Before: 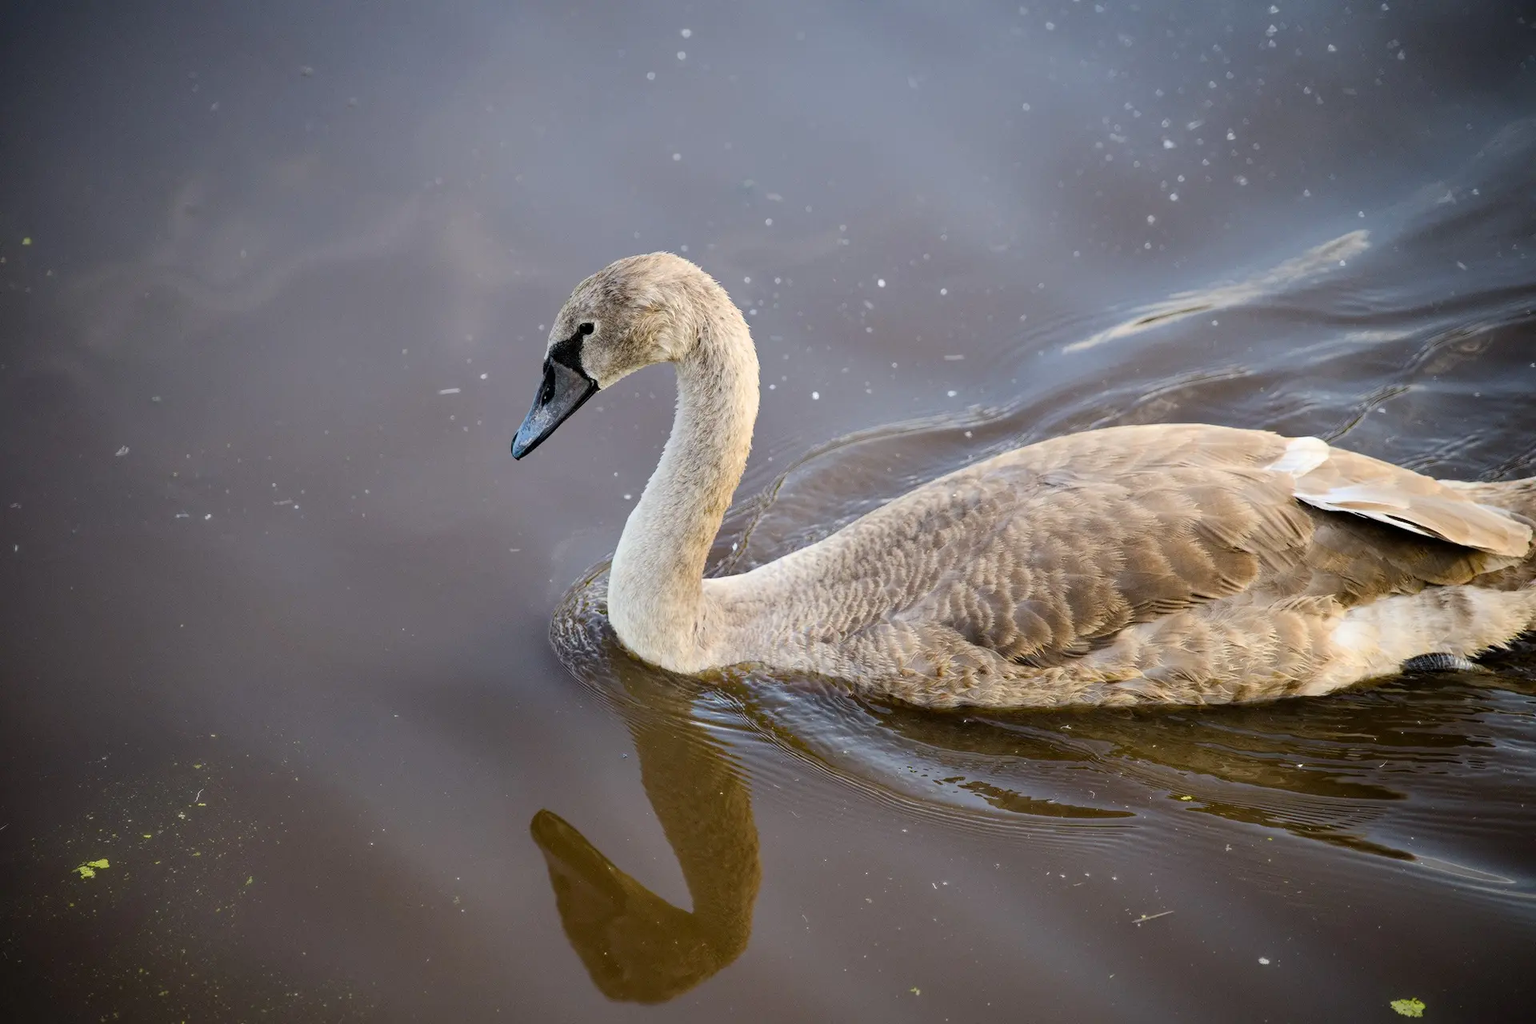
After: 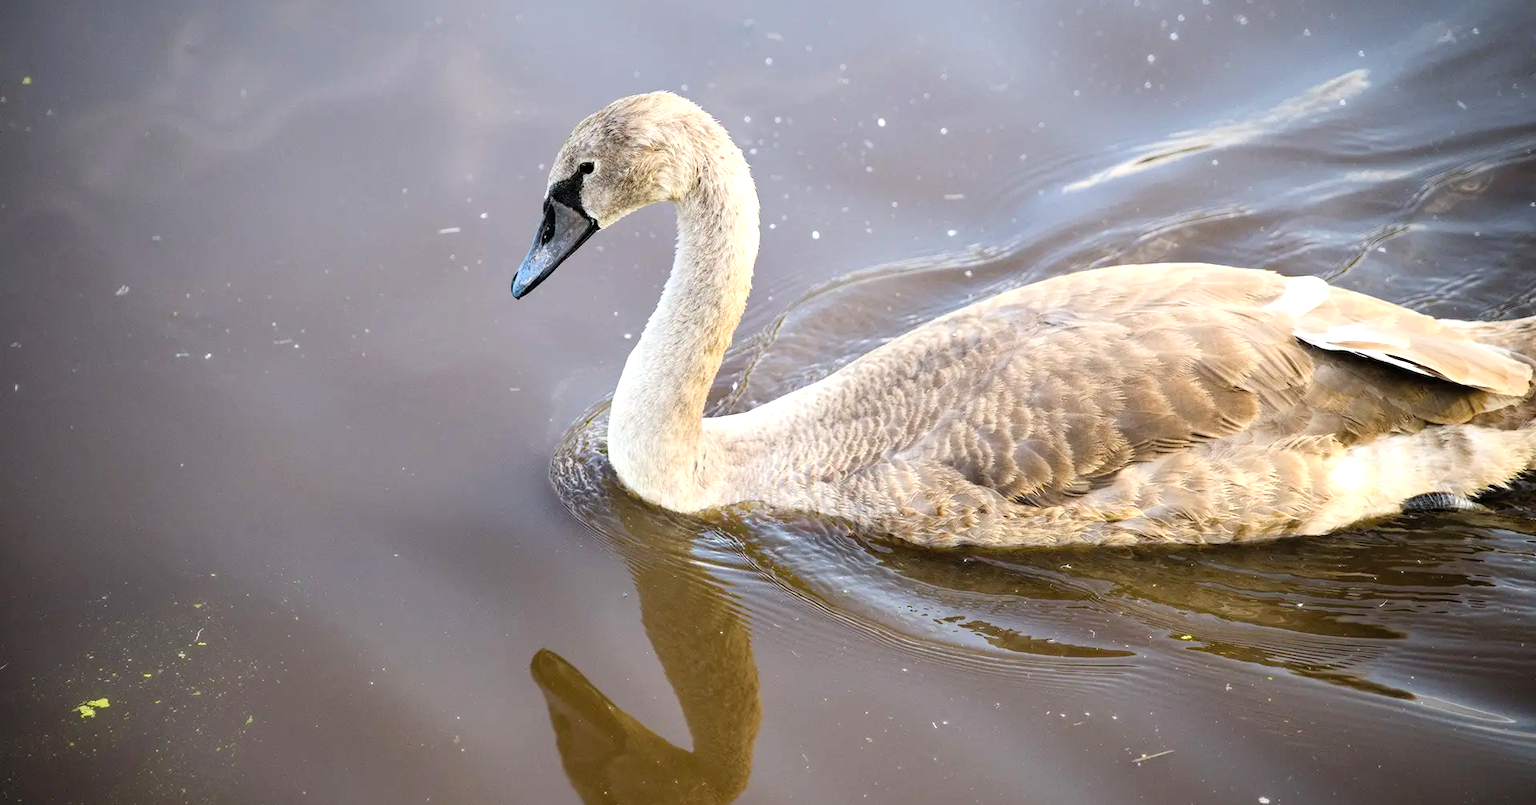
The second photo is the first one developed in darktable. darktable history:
crop and rotate: top 15.774%, bottom 5.506%
contrast brightness saturation: contrast 0.05, brightness 0.06, saturation 0.01
exposure: exposure 0.648 EV, compensate highlight preservation false
